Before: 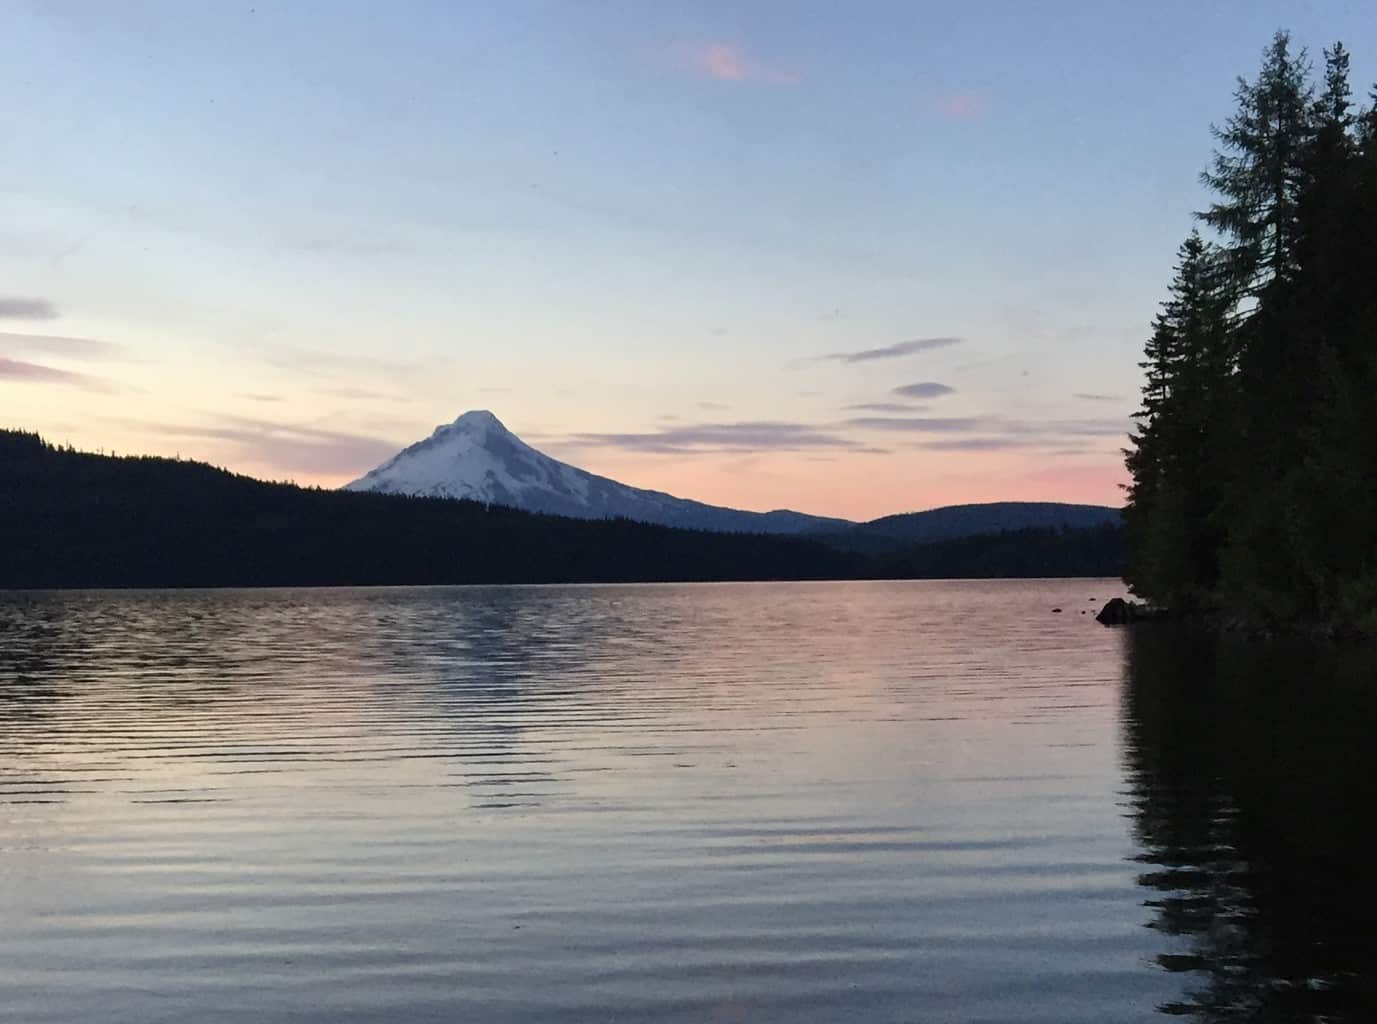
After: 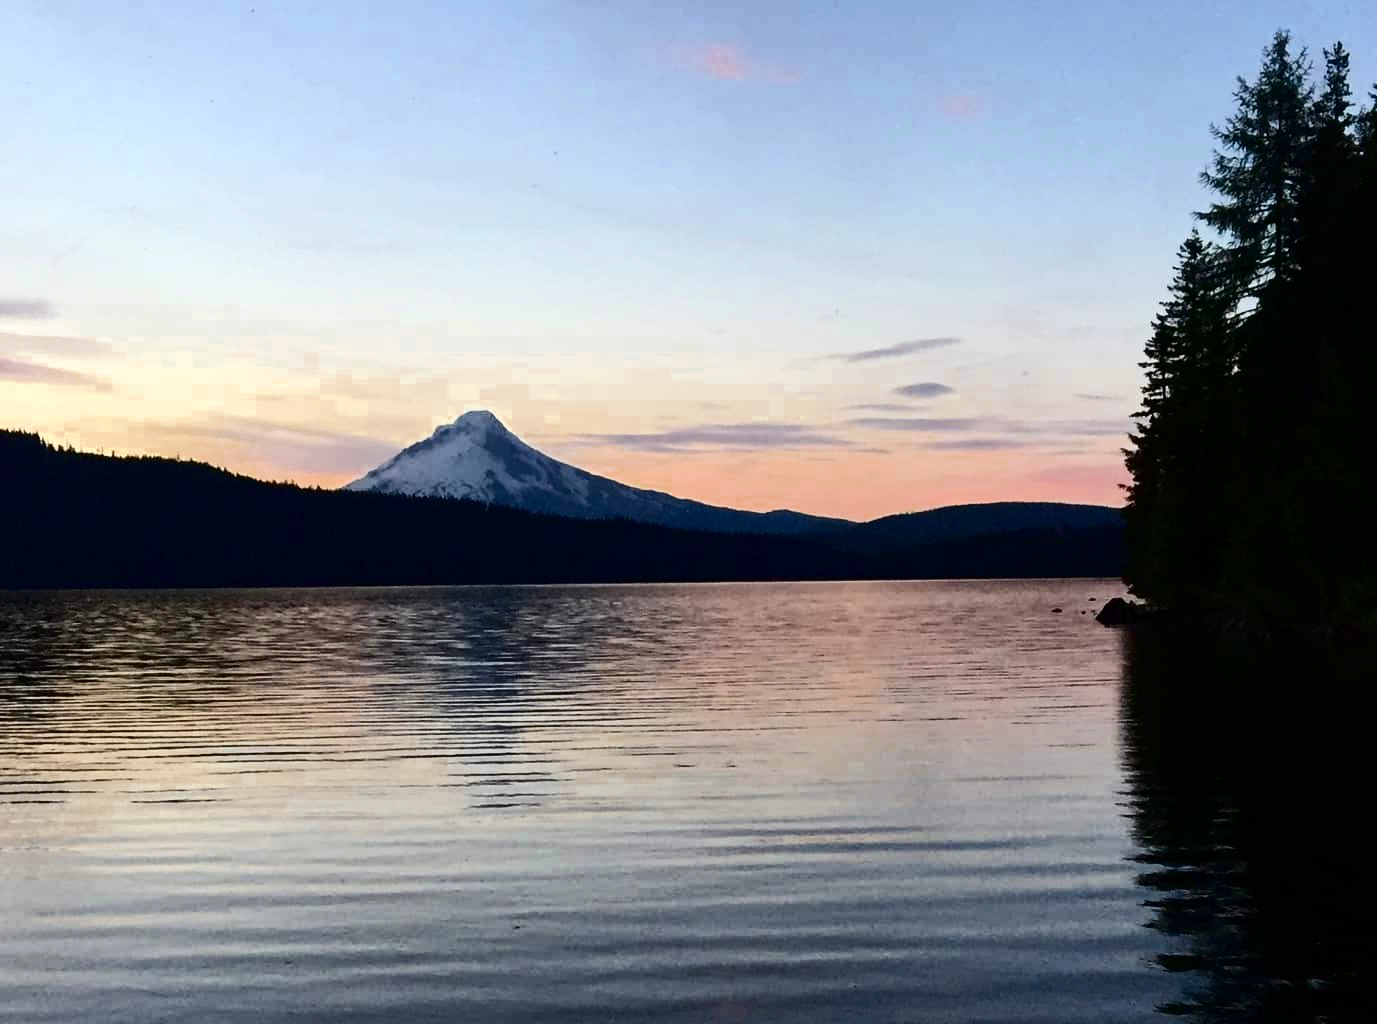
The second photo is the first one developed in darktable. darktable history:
contrast brightness saturation: contrast 0.32, brightness -0.08, saturation 0.17
color zones: curves: ch0 [(0.11, 0.396) (0.195, 0.36) (0.25, 0.5) (0.303, 0.412) (0.357, 0.544) (0.75, 0.5) (0.967, 0.328)]; ch1 [(0, 0.468) (0.112, 0.512) (0.202, 0.6) (0.25, 0.5) (0.307, 0.352) (0.357, 0.544) (0.75, 0.5) (0.963, 0.524)]
